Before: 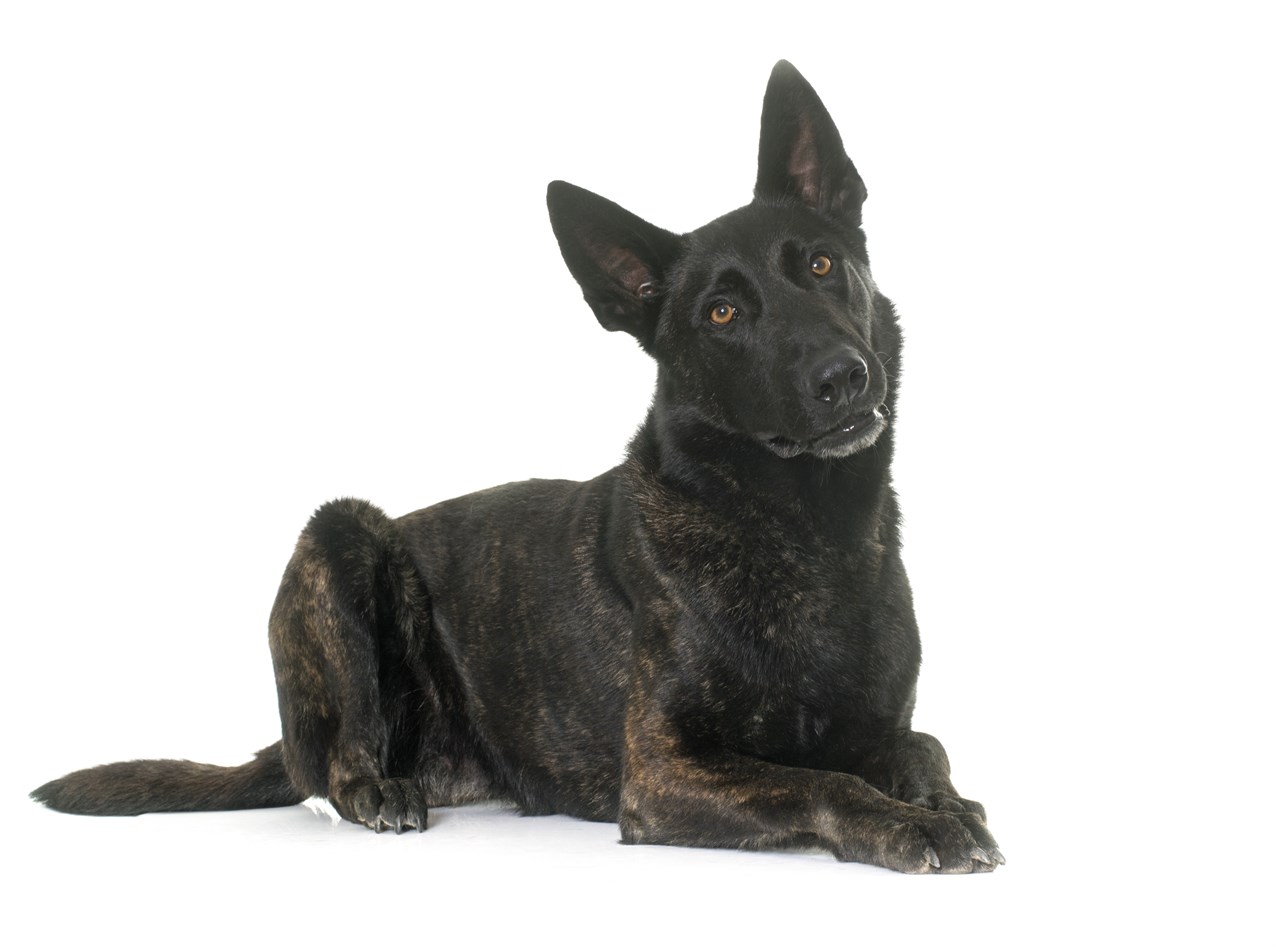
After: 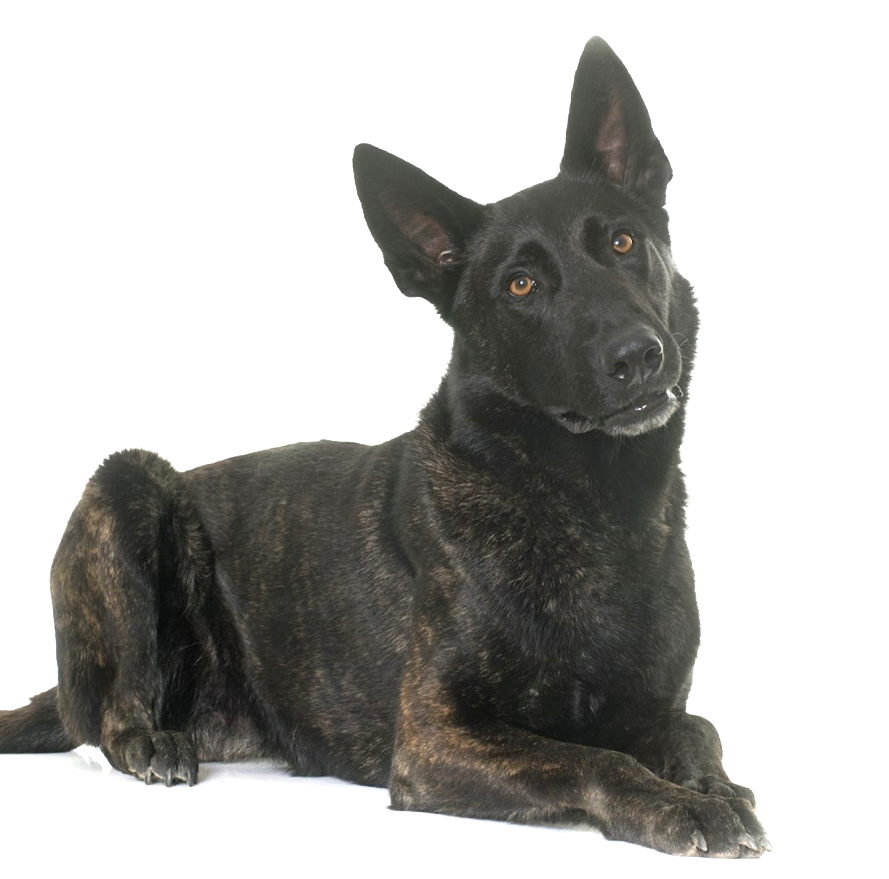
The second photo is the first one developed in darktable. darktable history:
exposure: black level correction 0.001, exposure 0.499 EV, compensate exposure bias true, compensate highlight preservation false
crop and rotate: angle -3.28°, left 13.969%, top 0.041%, right 11.05%, bottom 0.078%
contrast equalizer: y [[0.6 ×6], [0.55 ×6], [0 ×6], [0 ×6], [0 ×6]], mix -0.304
